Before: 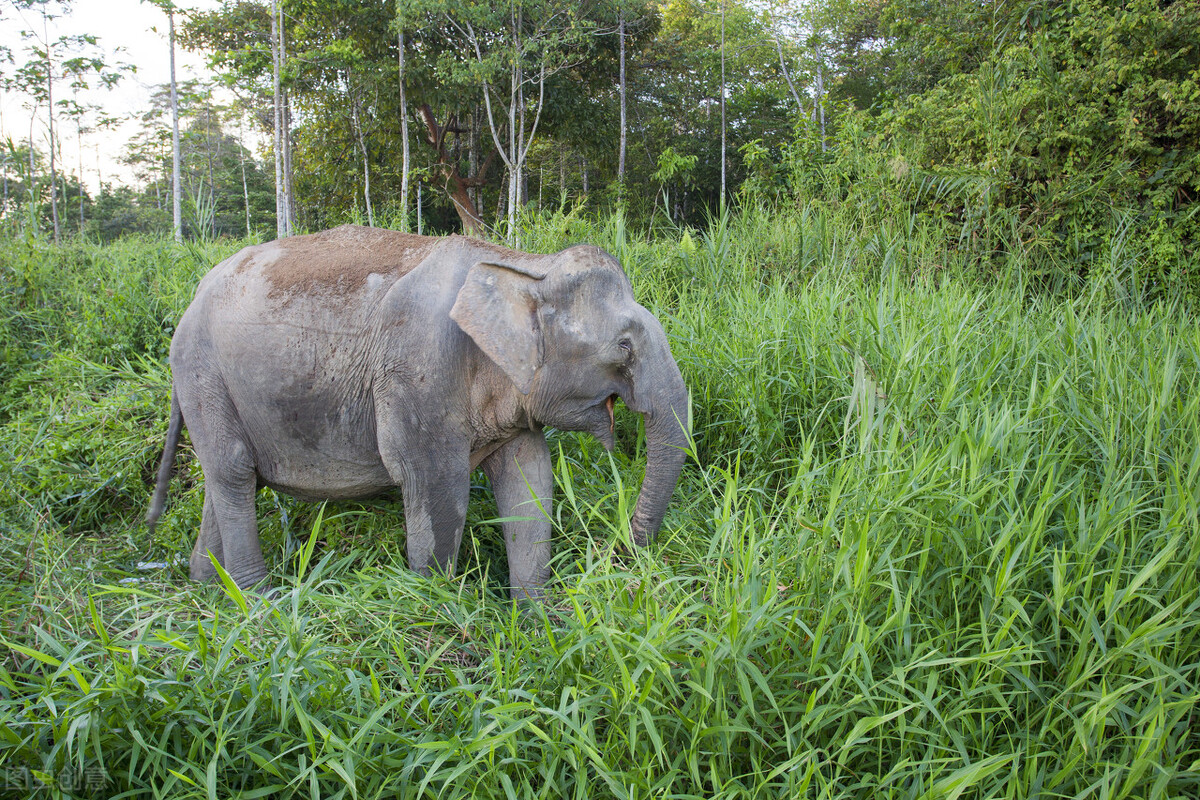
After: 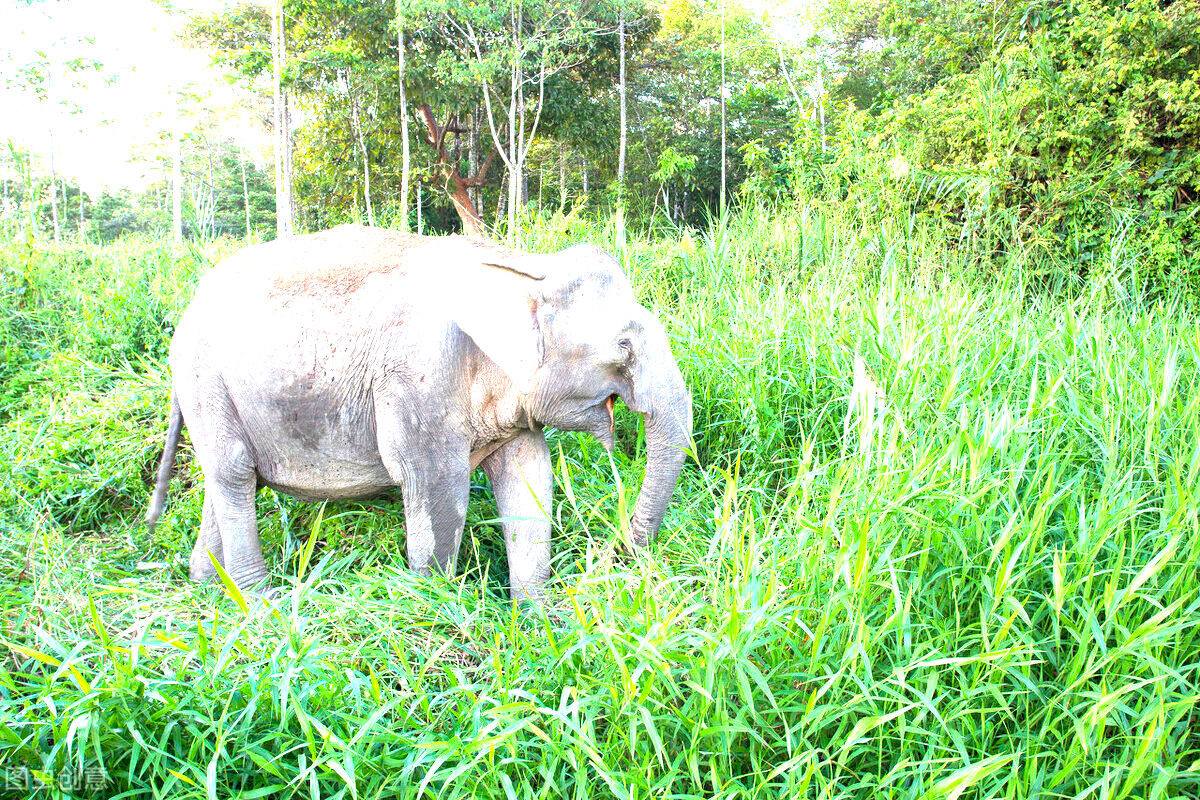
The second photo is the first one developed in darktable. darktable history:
exposure: black level correction 0, exposure 1.989 EV, compensate highlight preservation false
